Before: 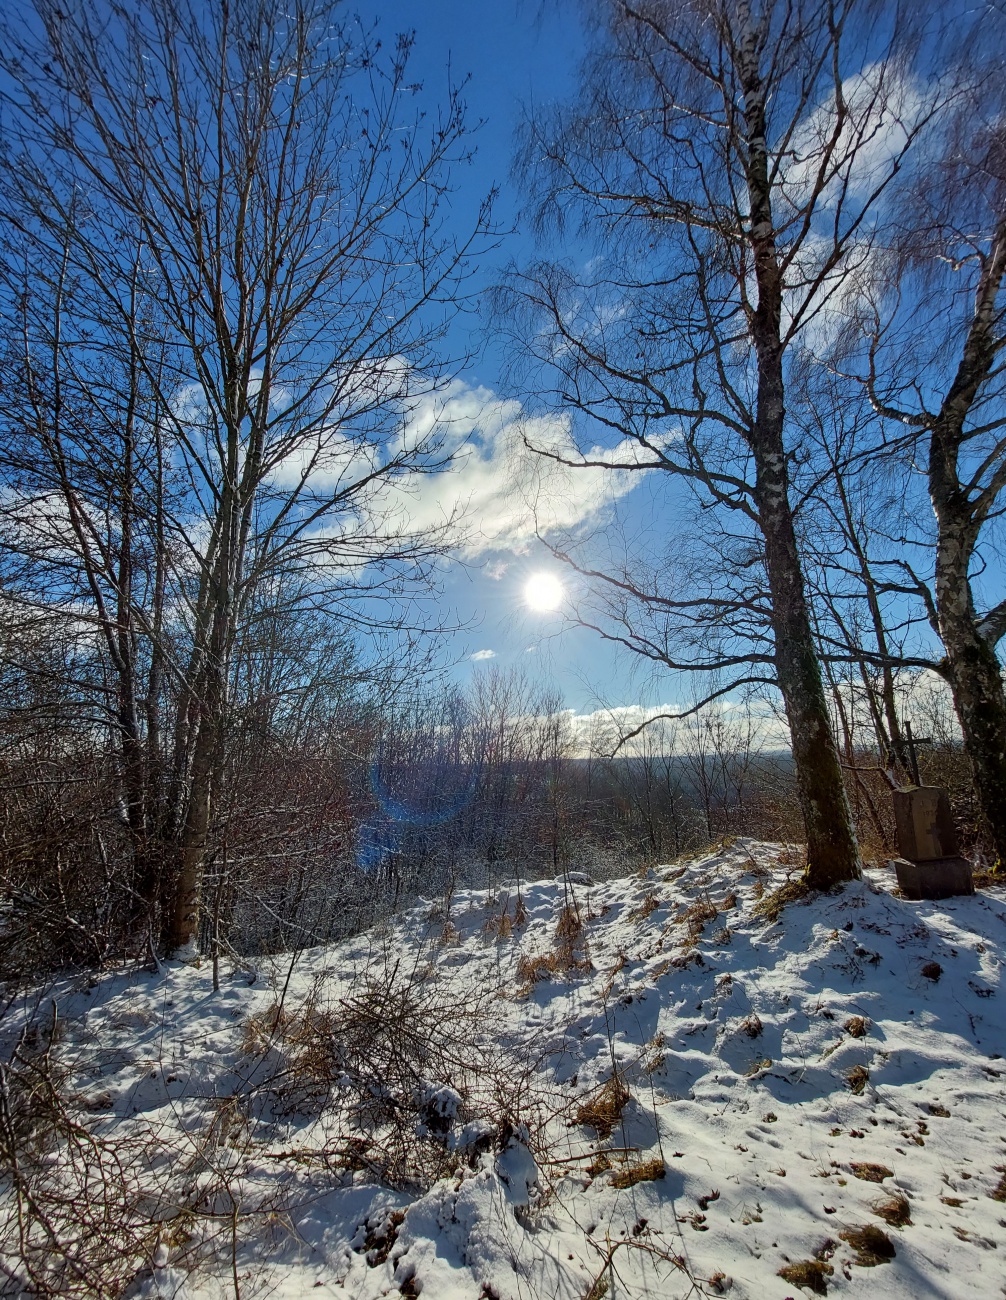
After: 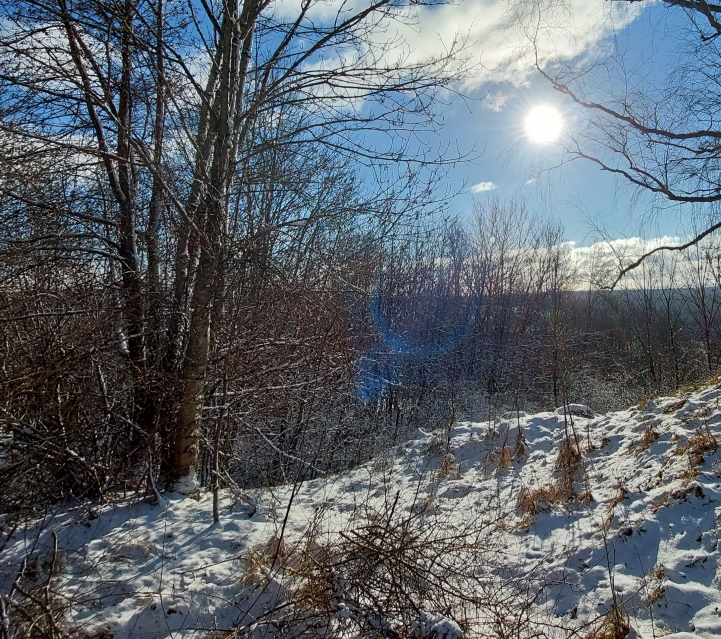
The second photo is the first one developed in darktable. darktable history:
crop: top 36.03%, right 28.295%, bottom 14.744%
